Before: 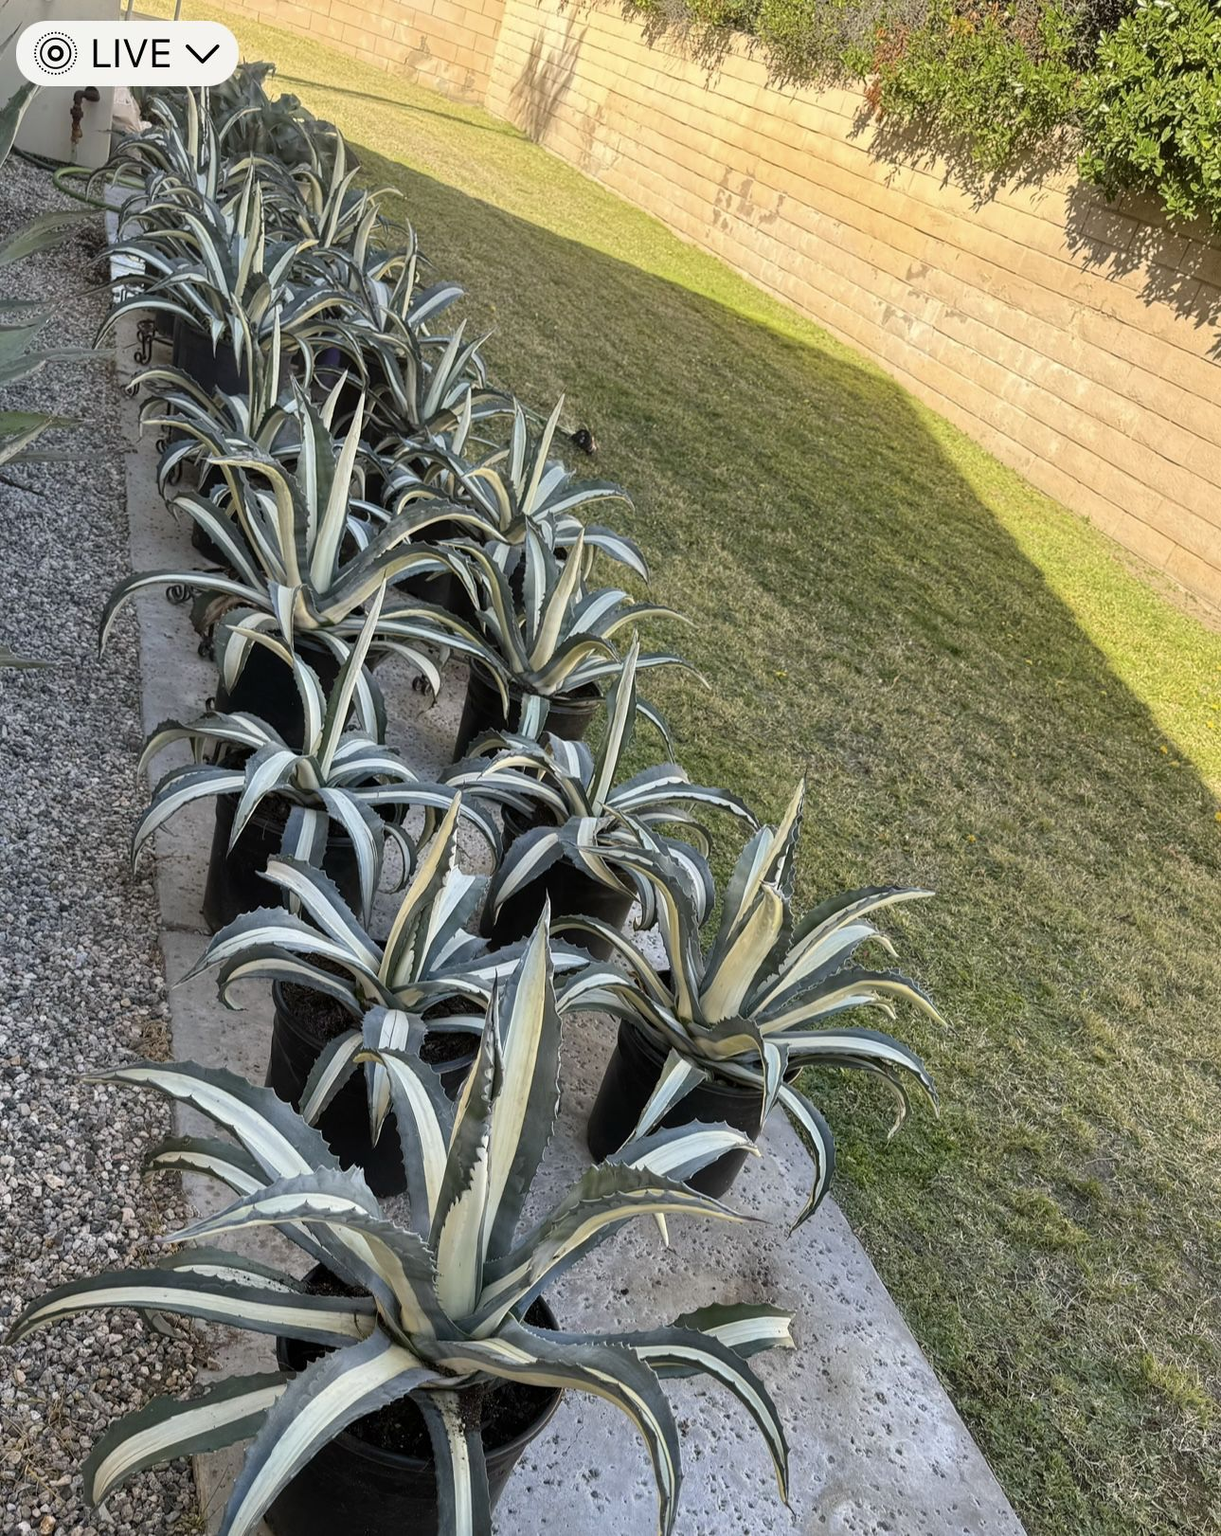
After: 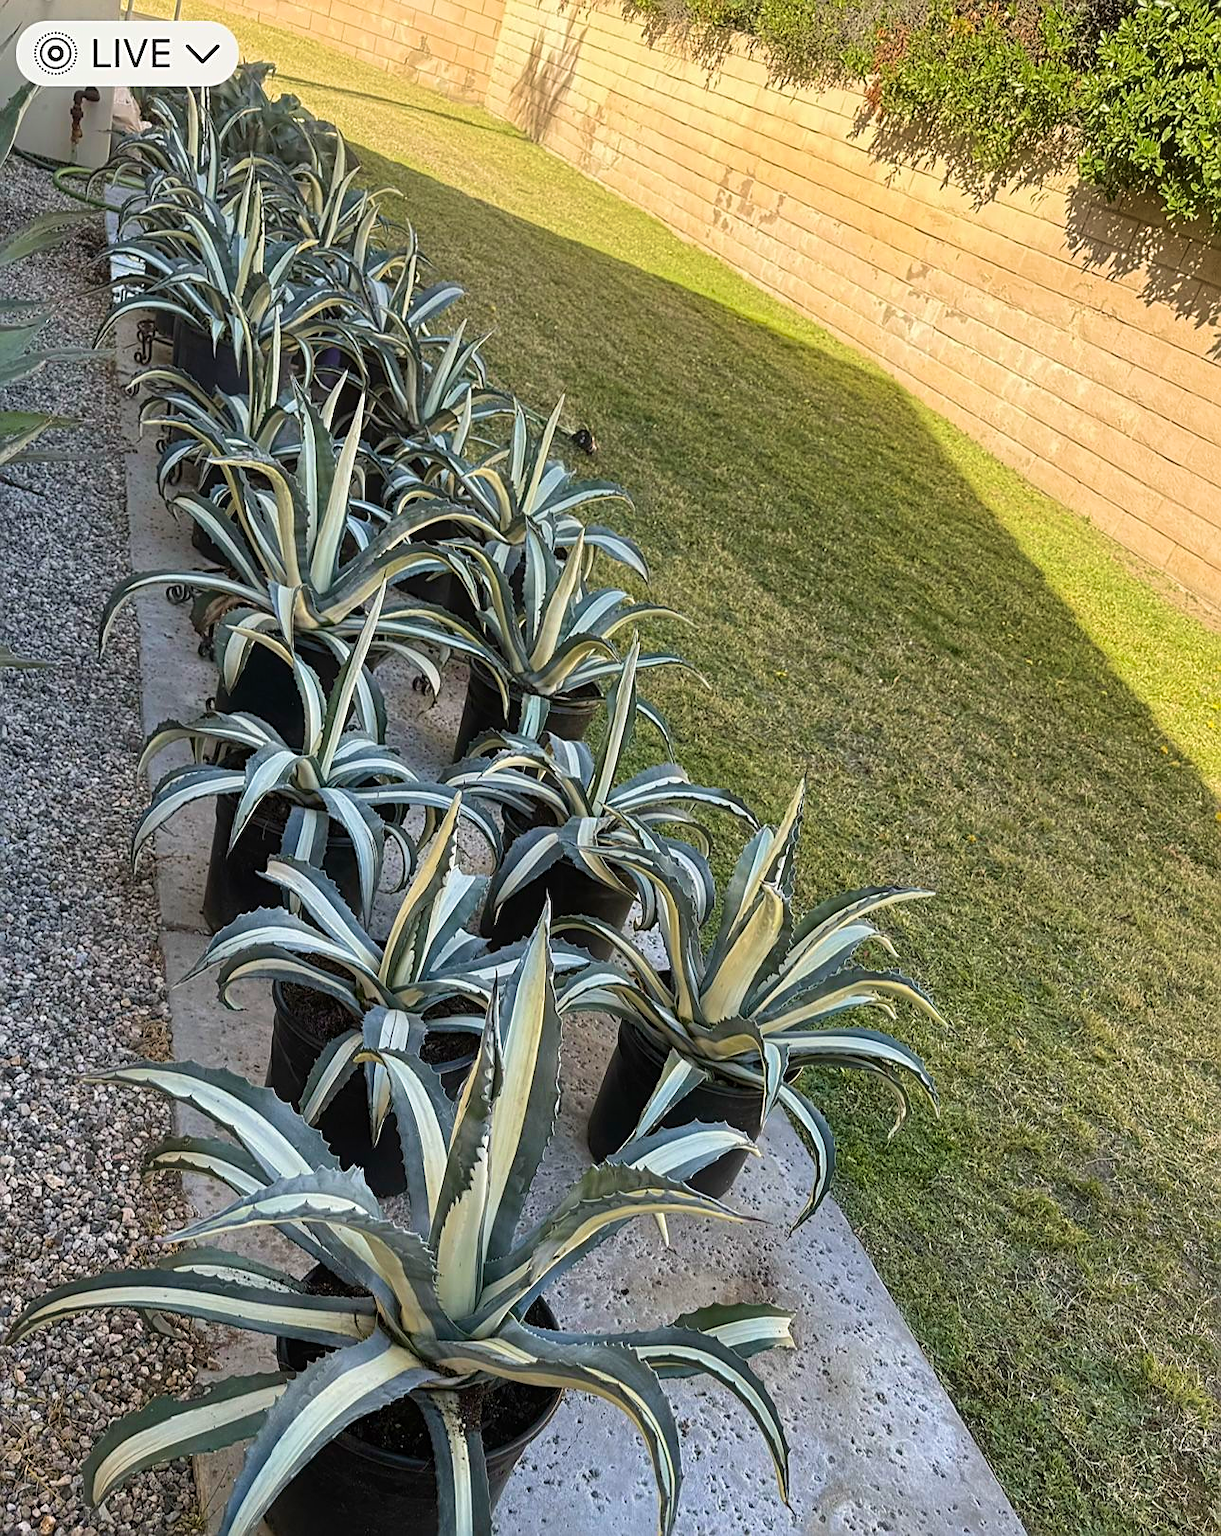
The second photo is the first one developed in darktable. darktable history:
velvia: strength 26.4%
contrast equalizer: octaves 7, y [[0.5, 0.5, 0.472, 0.5, 0.5, 0.5], [0.5 ×6], [0.5 ×6], [0 ×6], [0 ×6]]
sharpen: on, module defaults
